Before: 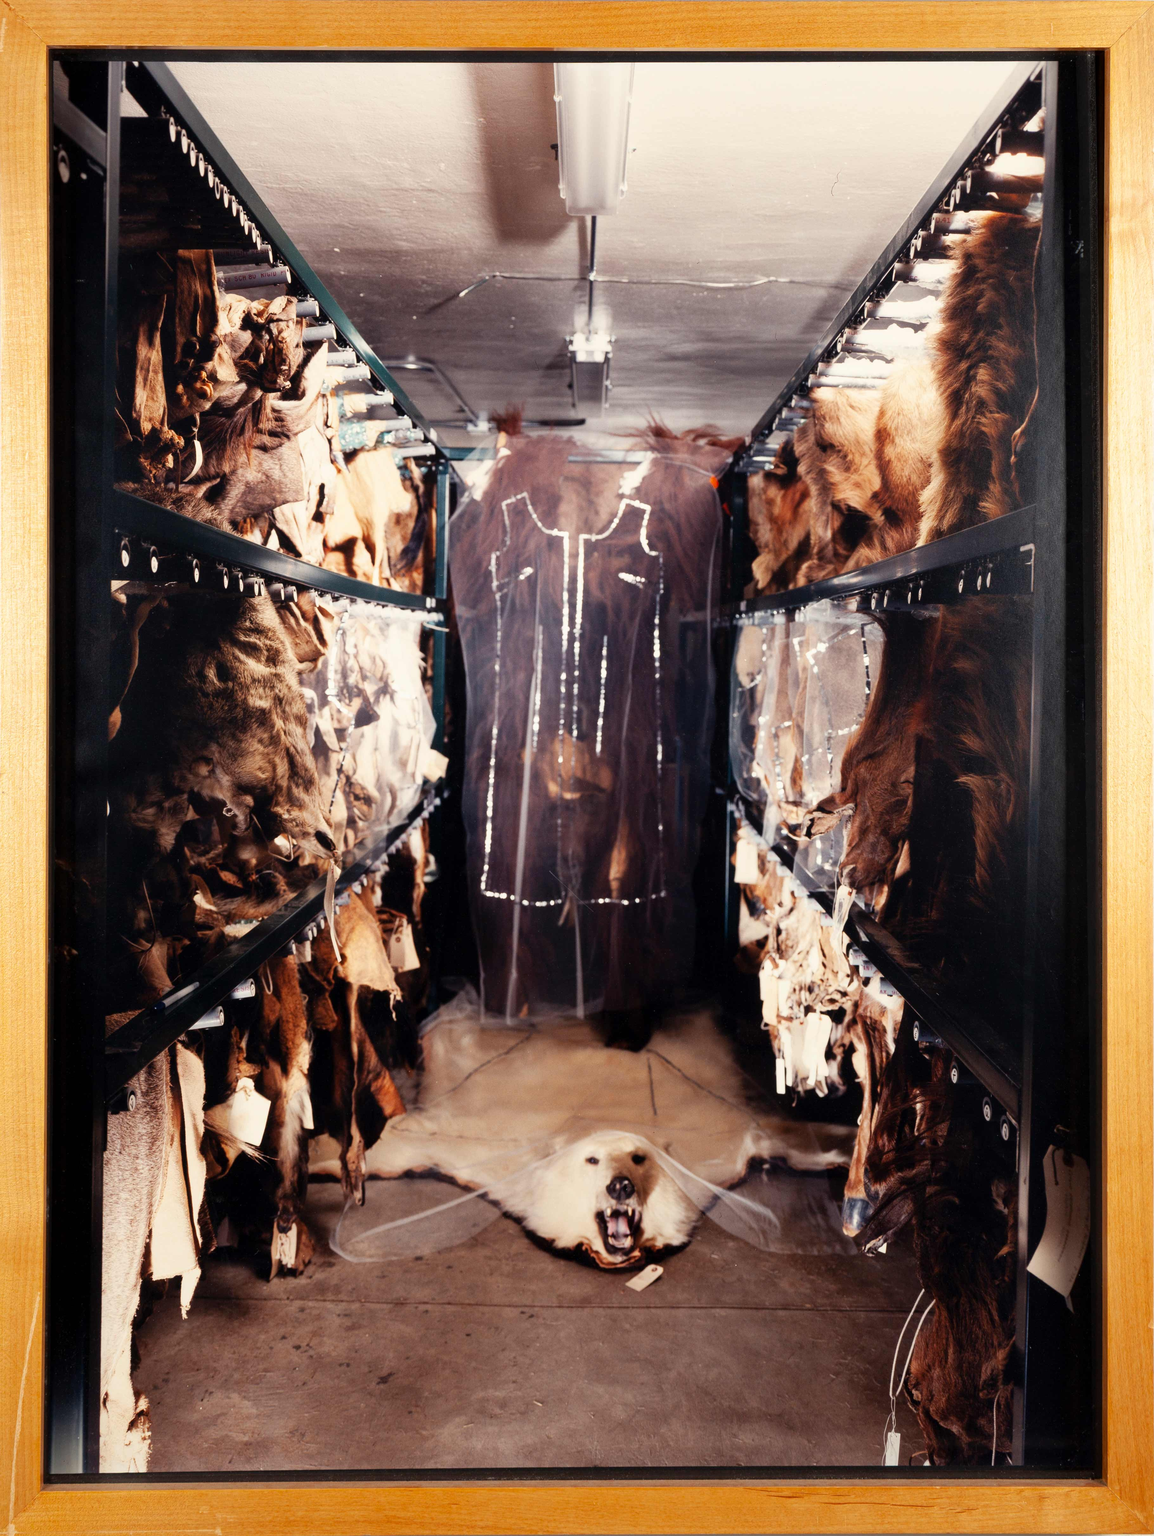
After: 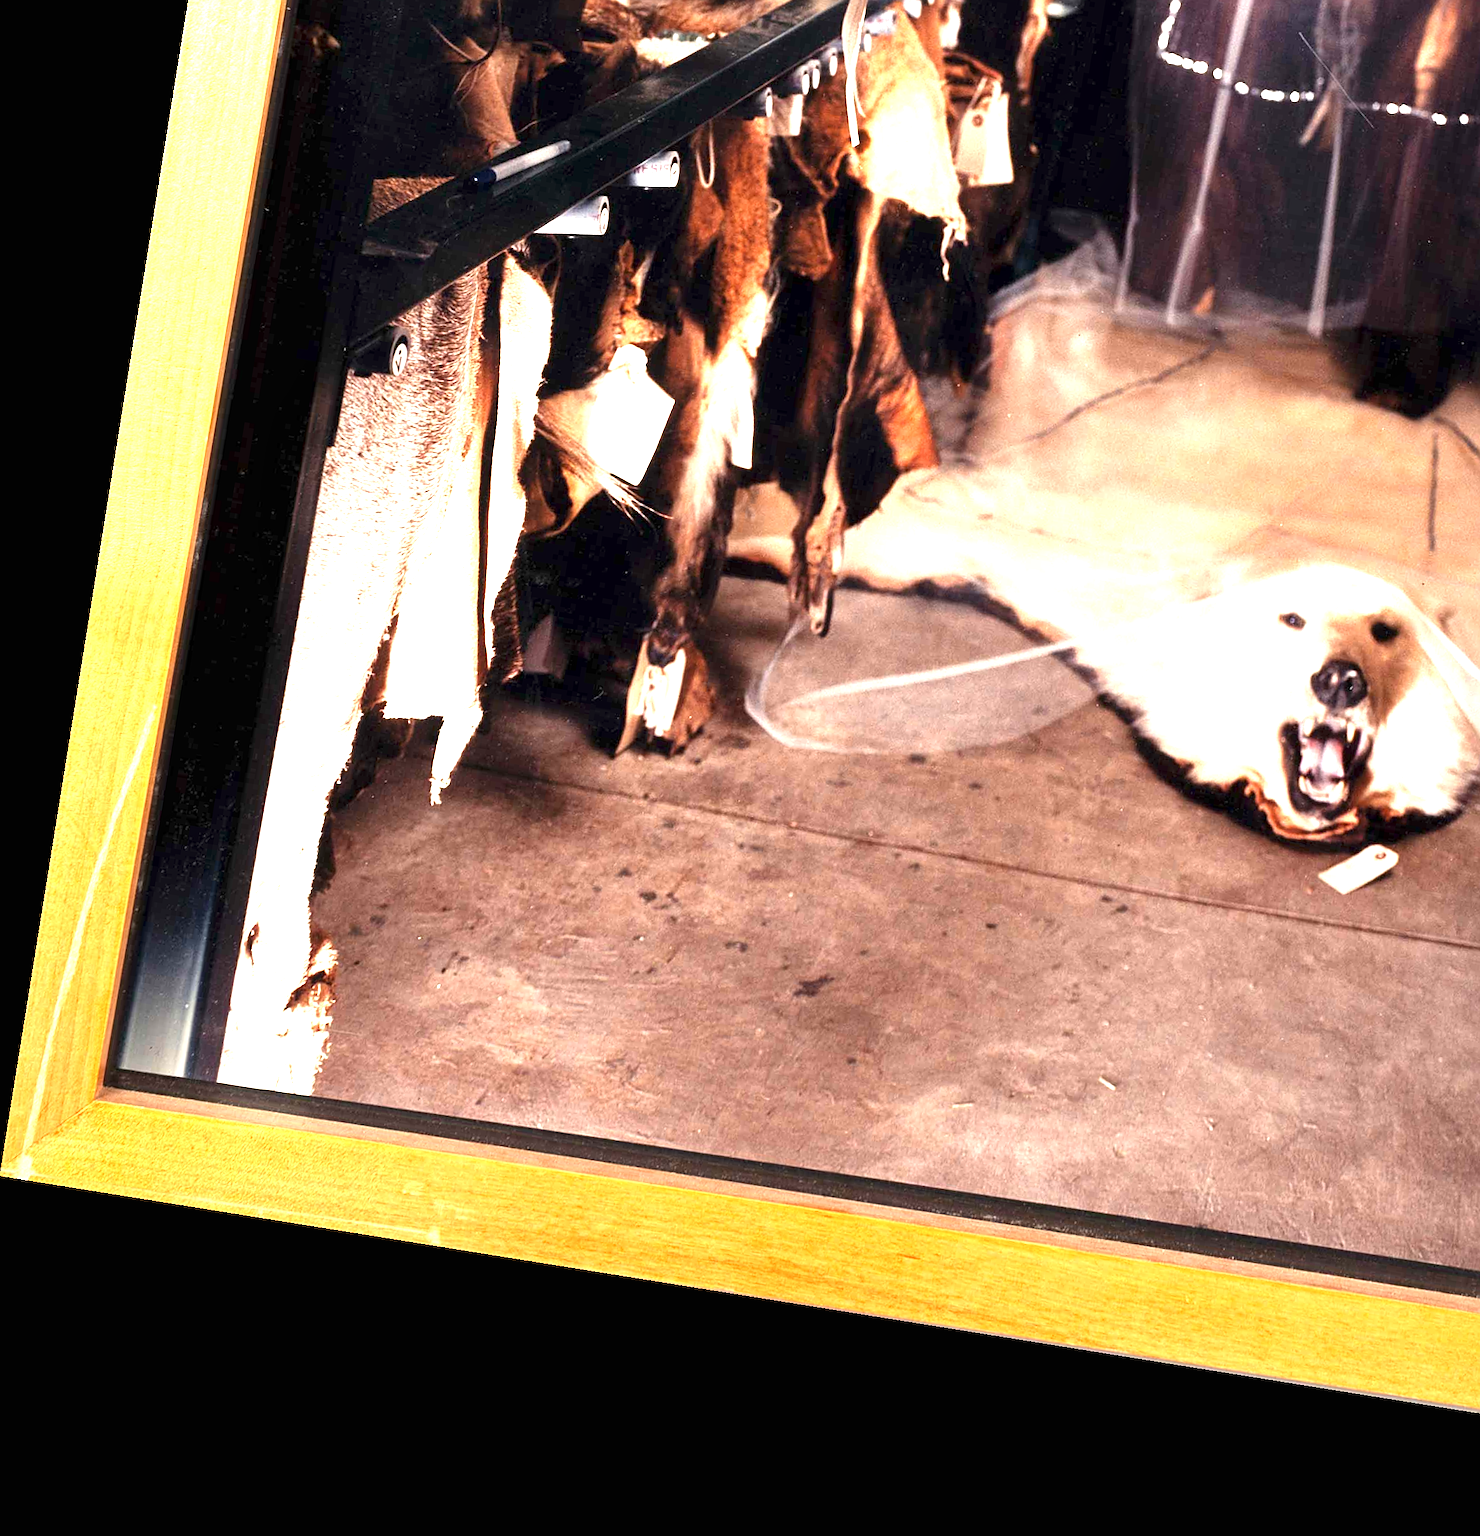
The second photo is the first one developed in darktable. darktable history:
sharpen: on, module defaults
contrast brightness saturation: saturation -0.05
crop and rotate: top 54.778%, right 46.61%, bottom 0.159%
local contrast: mode bilateral grid, contrast 20, coarseness 50, detail 120%, midtone range 0.2
exposure: black level correction 0, exposure 1.6 EV, compensate exposure bias true, compensate highlight preservation false
rotate and perspective: rotation 9.12°, automatic cropping off
